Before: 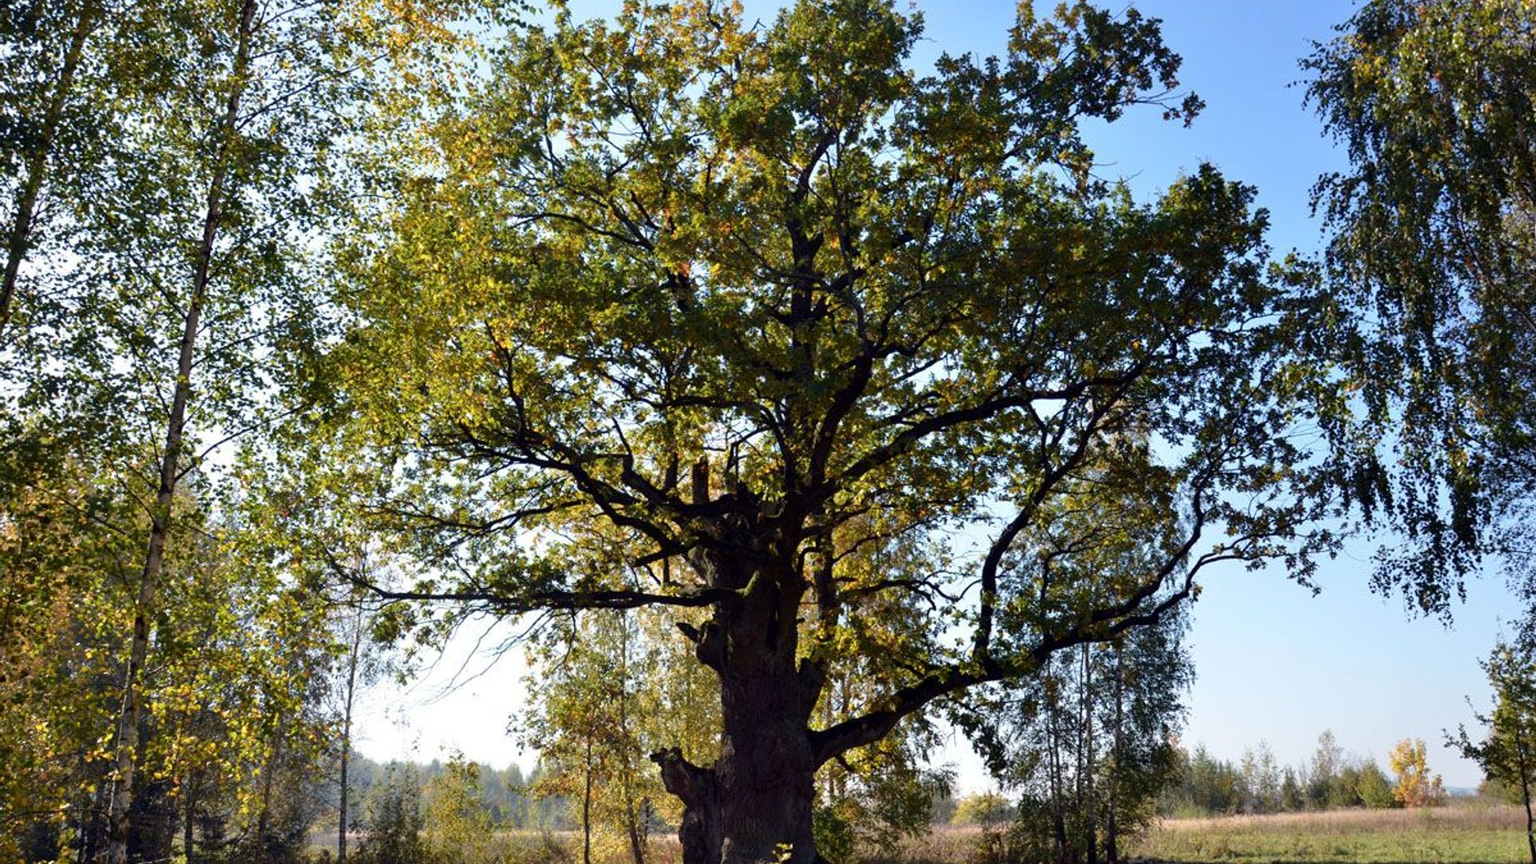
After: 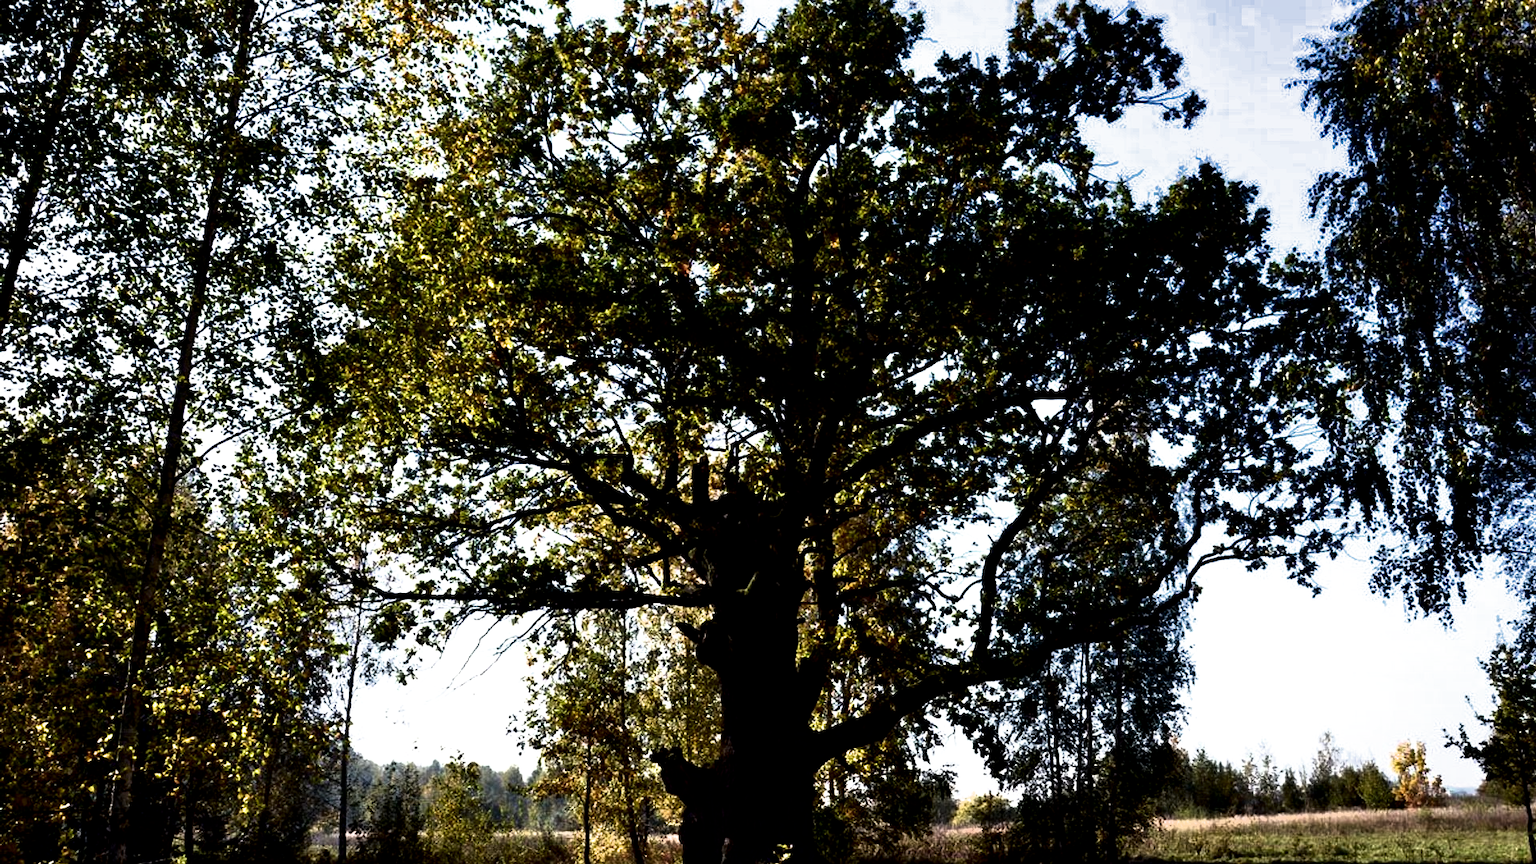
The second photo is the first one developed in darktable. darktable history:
filmic rgb: black relative exposure -8.2 EV, white relative exposure 2.2 EV, threshold 3 EV, hardness 7.11, latitude 85.74%, contrast 1.696, highlights saturation mix -4%, shadows ↔ highlights balance -2.69%, color science v5 (2021), contrast in shadows safe, contrast in highlights safe, enable highlight reconstruction true
contrast brightness saturation: brightness -0.52
